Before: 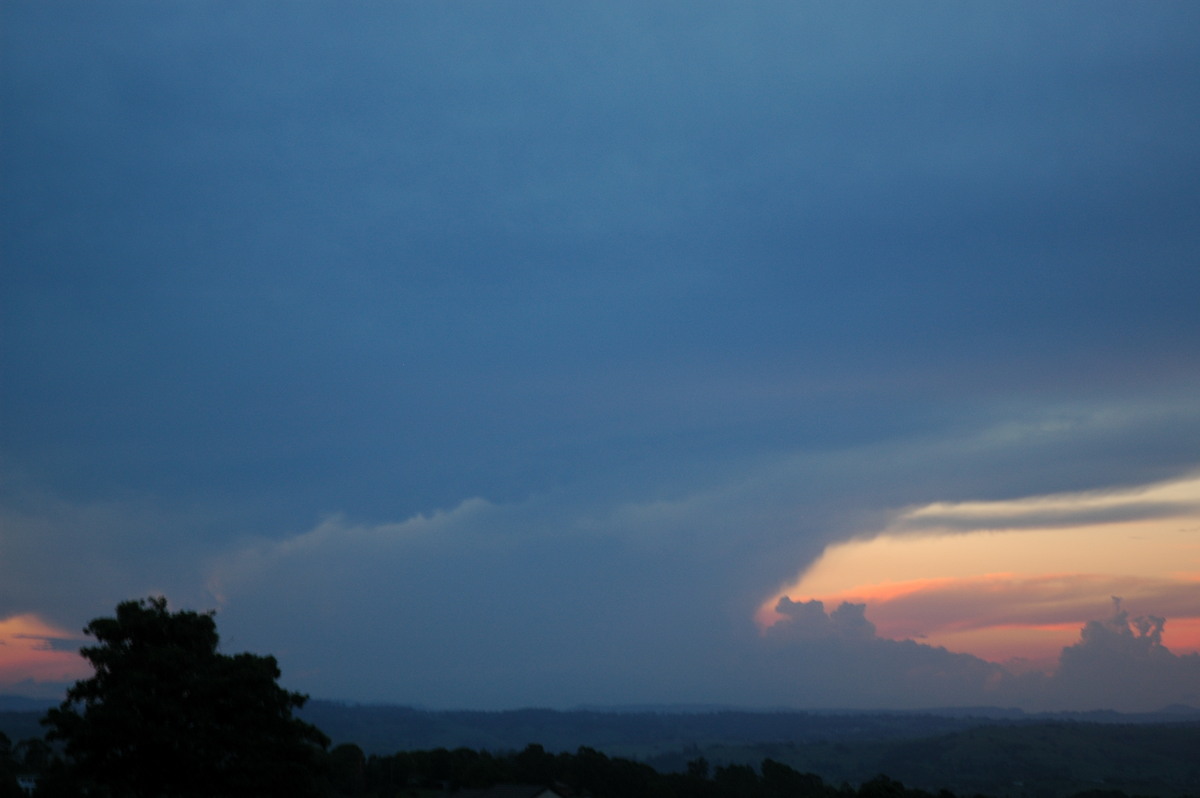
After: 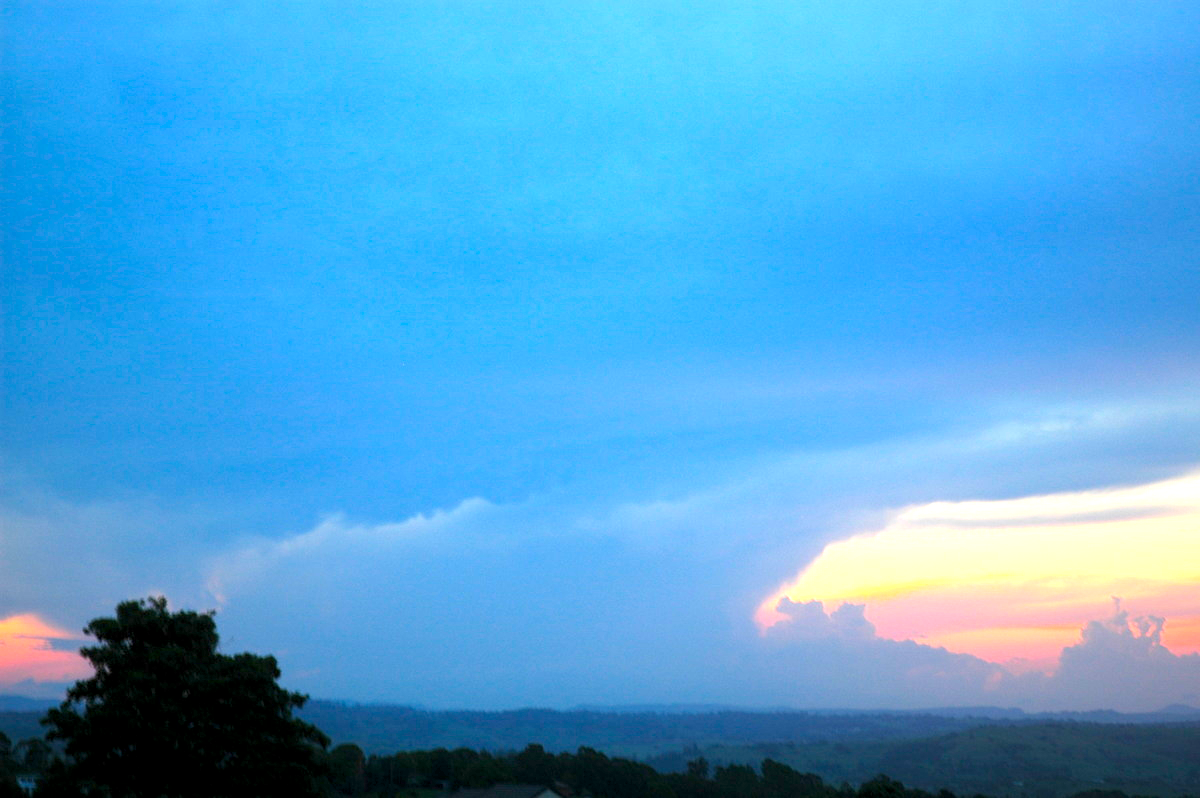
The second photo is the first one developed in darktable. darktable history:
exposure: black level correction 0.001, exposure 1.823 EV, compensate highlight preservation false
color balance rgb: perceptual saturation grading › global saturation 25.137%, global vibrance 20%
